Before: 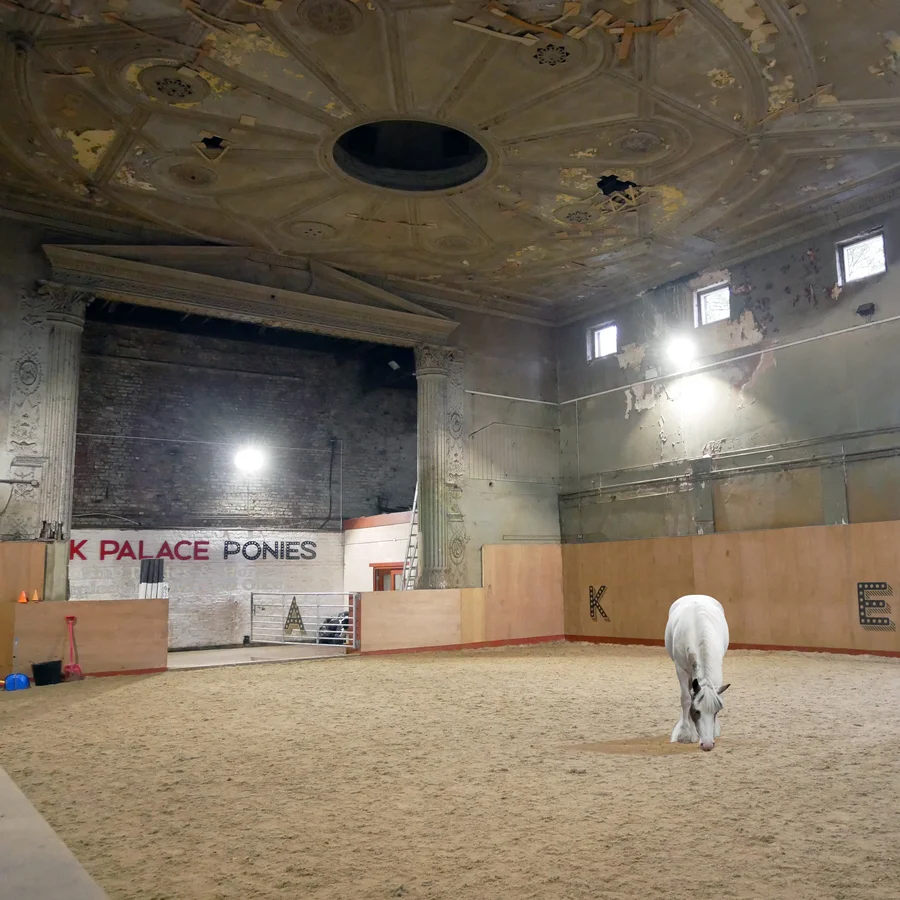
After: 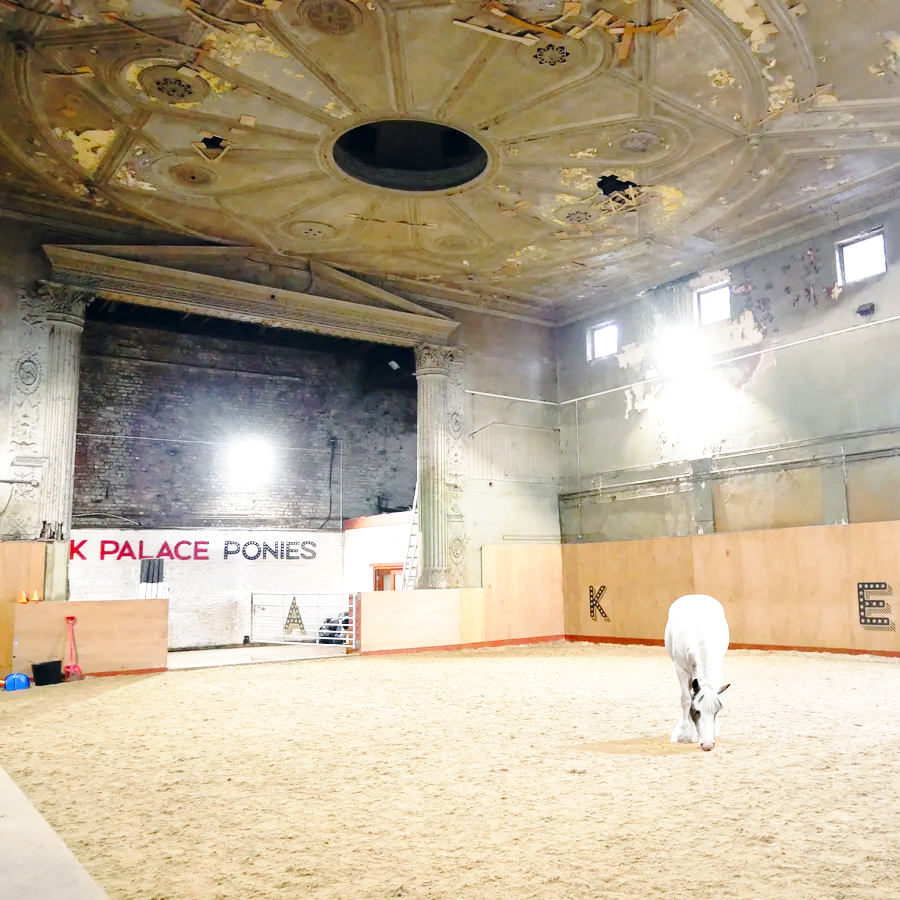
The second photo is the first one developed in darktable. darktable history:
base curve: curves: ch0 [(0, 0) (0.032, 0.037) (0.105, 0.228) (0.435, 0.76) (0.856, 0.983) (1, 1)], preserve colors none
exposure: exposure 0.638 EV, compensate highlight preservation false
